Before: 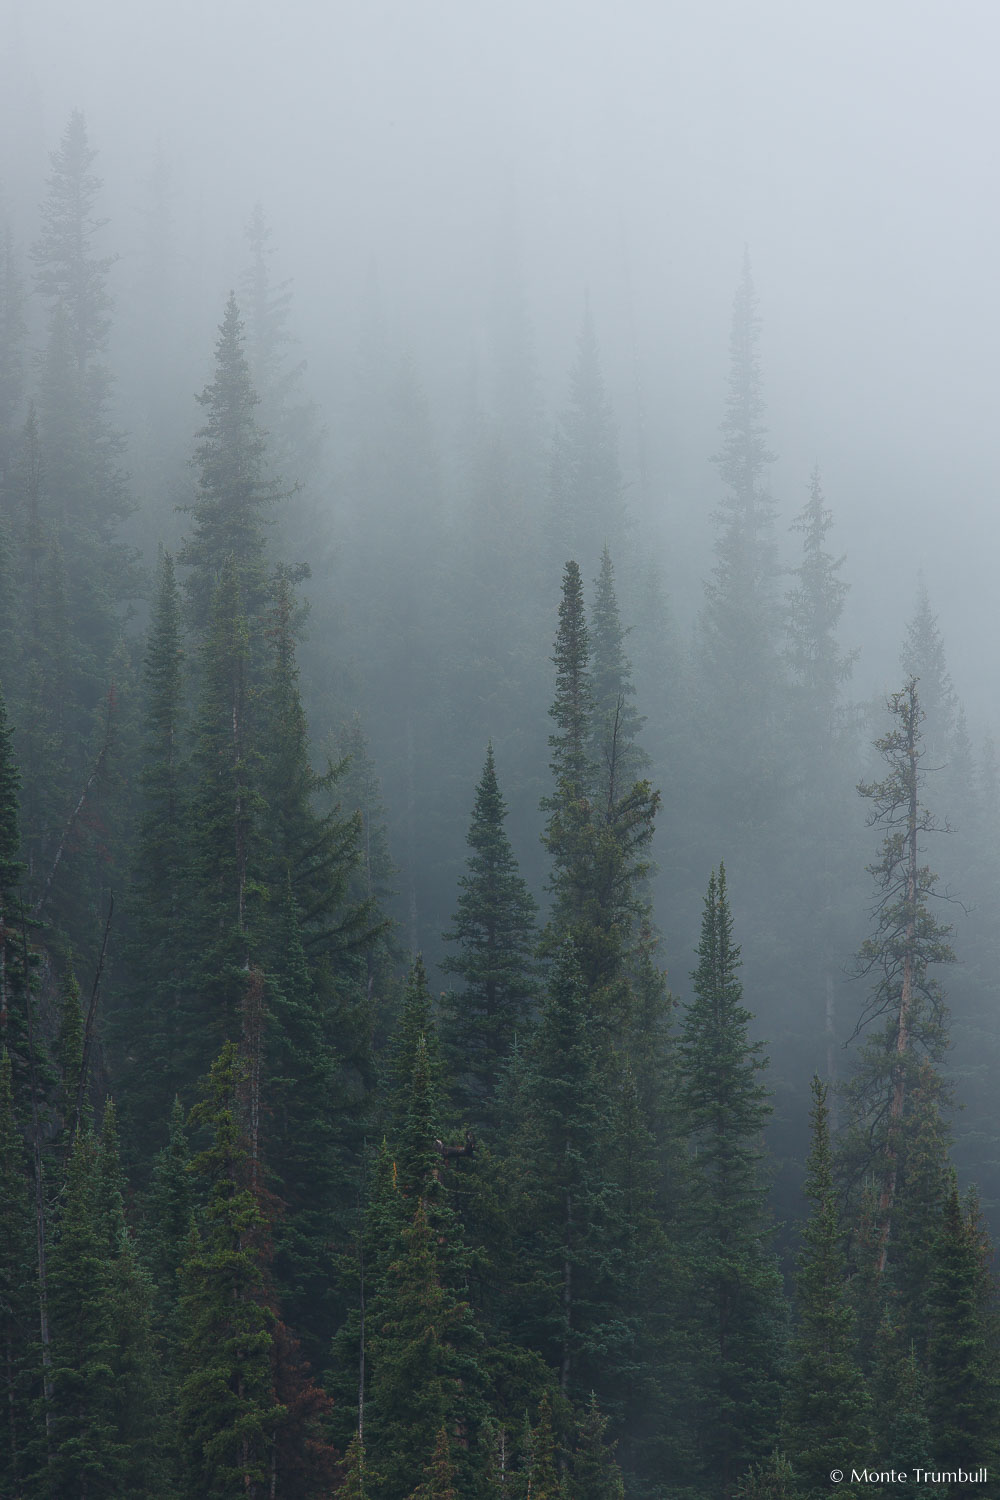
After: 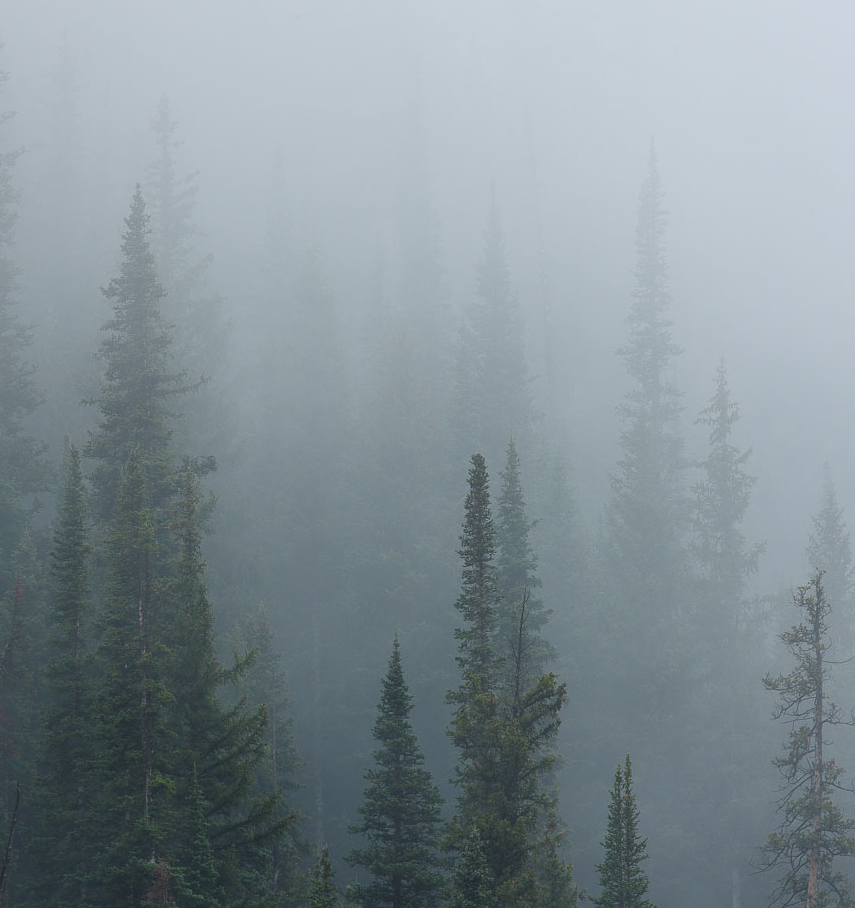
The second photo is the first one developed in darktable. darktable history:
crop and rotate: left 9.412%, top 7.207%, right 5.046%, bottom 32.257%
